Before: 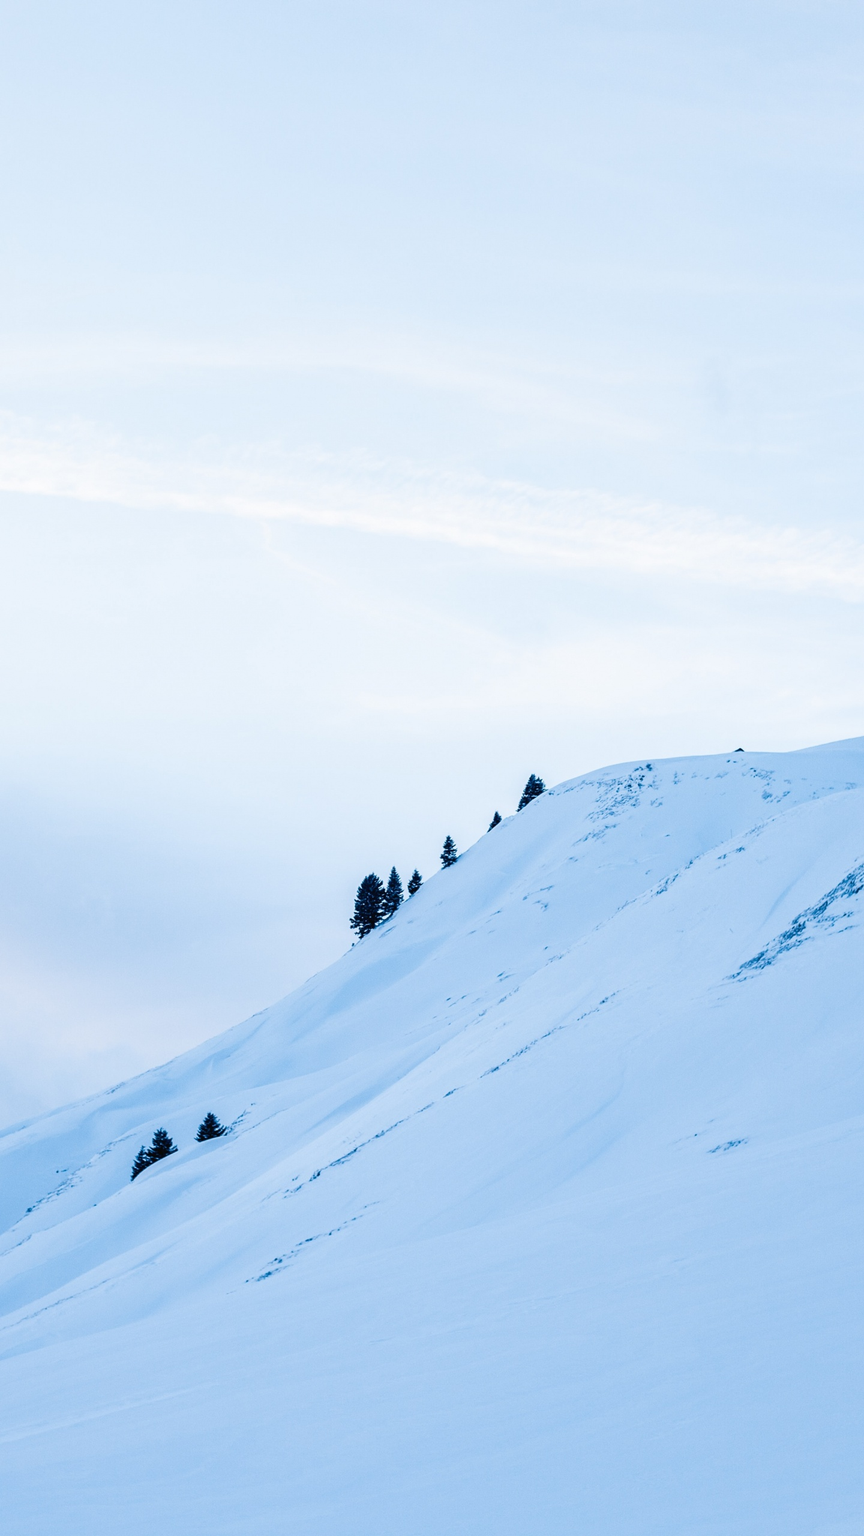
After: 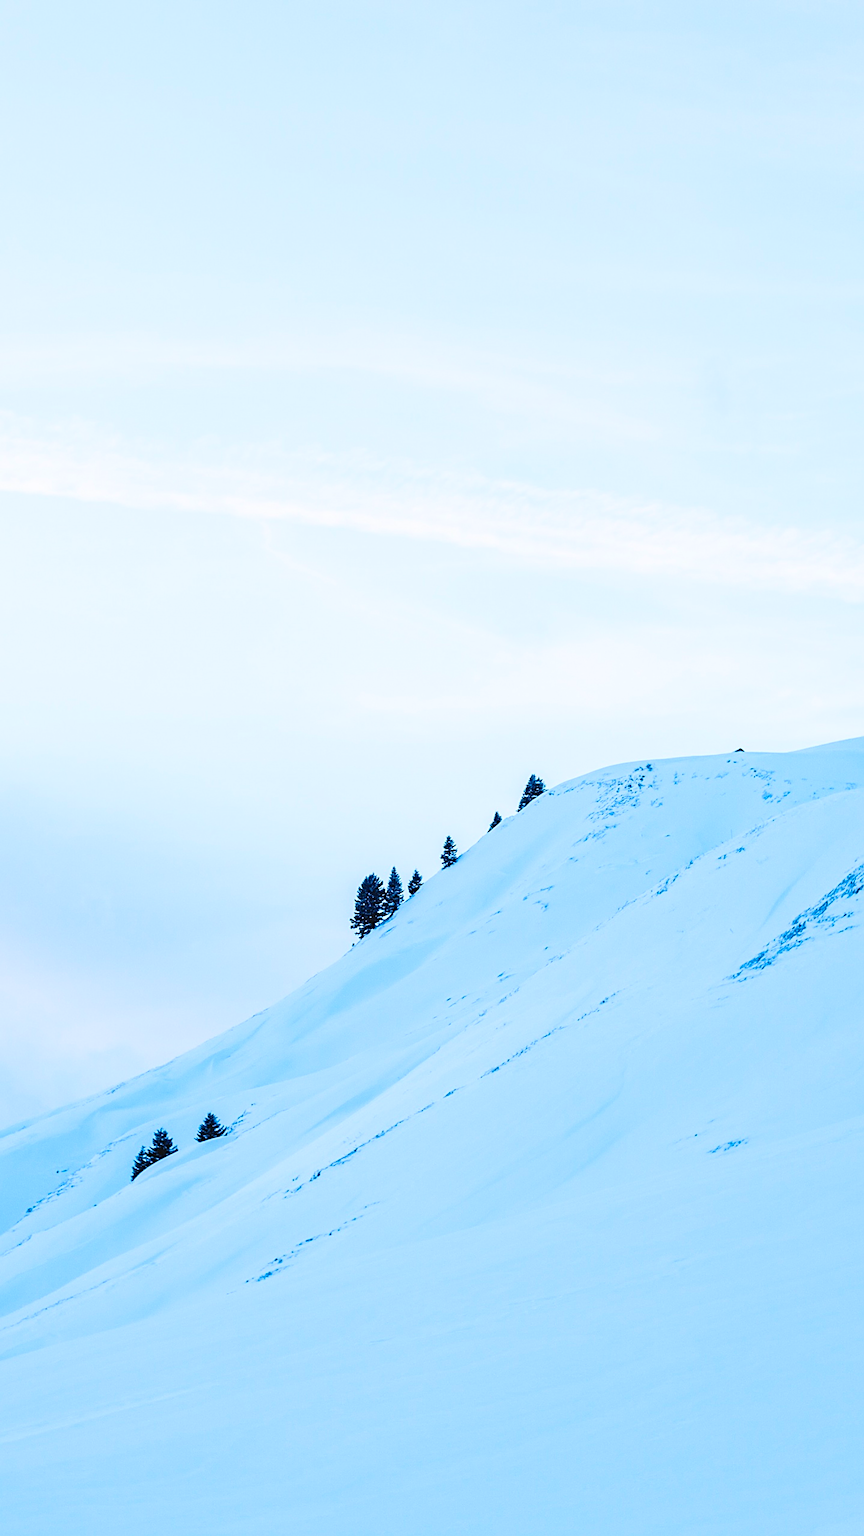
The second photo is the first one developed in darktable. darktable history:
sharpen: on, module defaults
contrast brightness saturation: contrast 0.066, brightness 0.18, saturation 0.397
